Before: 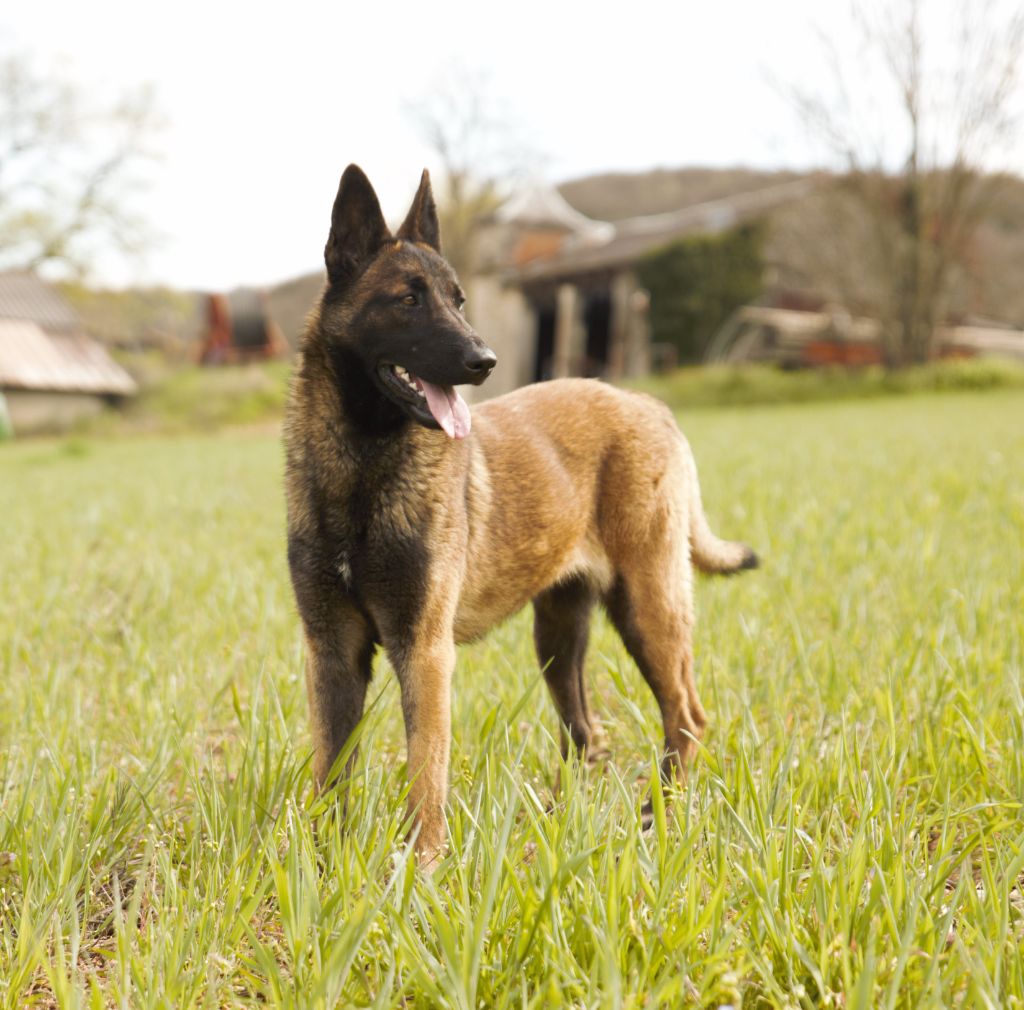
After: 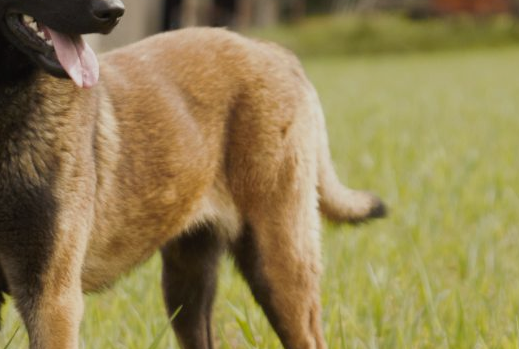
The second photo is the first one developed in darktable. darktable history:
crop: left 36.338%, top 34.786%, right 12.953%, bottom 30.642%
exposure: exposure -0.543 EV, compensate highlight preservation false
